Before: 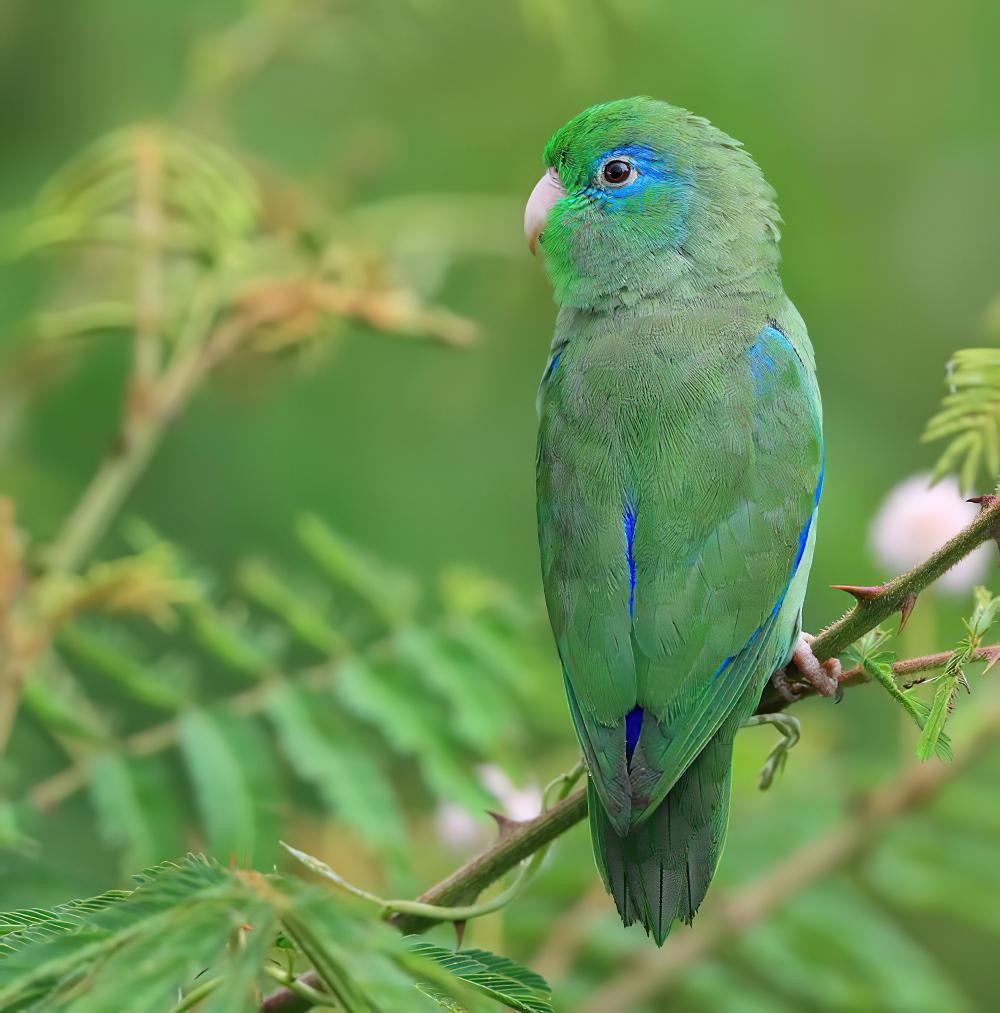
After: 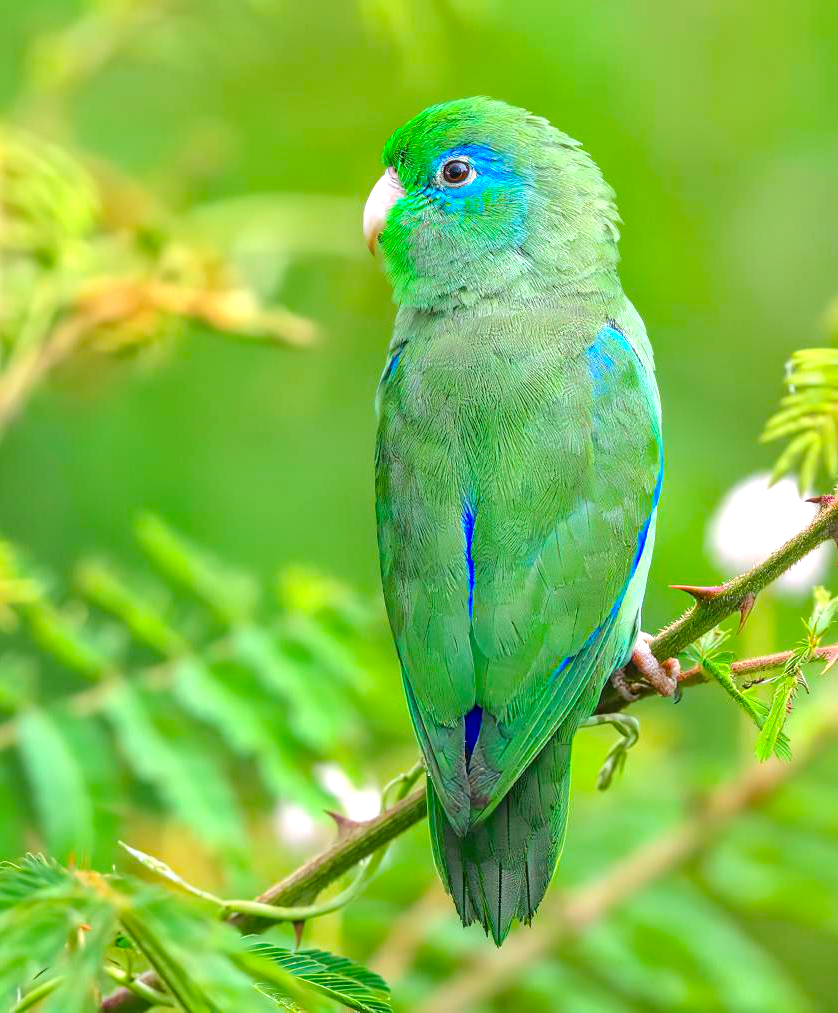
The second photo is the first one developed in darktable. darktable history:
local contrast: highlights 0%, shadows 0%, detail 133%
exposure: black level correction 0, exposure 0.7 EV, compensate exposure bias true, compensate highlight preservation false
color balance rgb: perceptual saturation grading › global saturation 25%, perceptual brilliance grading › mid-tones 10%, perceptual brilliance grading › shadows 15%, global vibrance 20%
crop: left 16.145%
